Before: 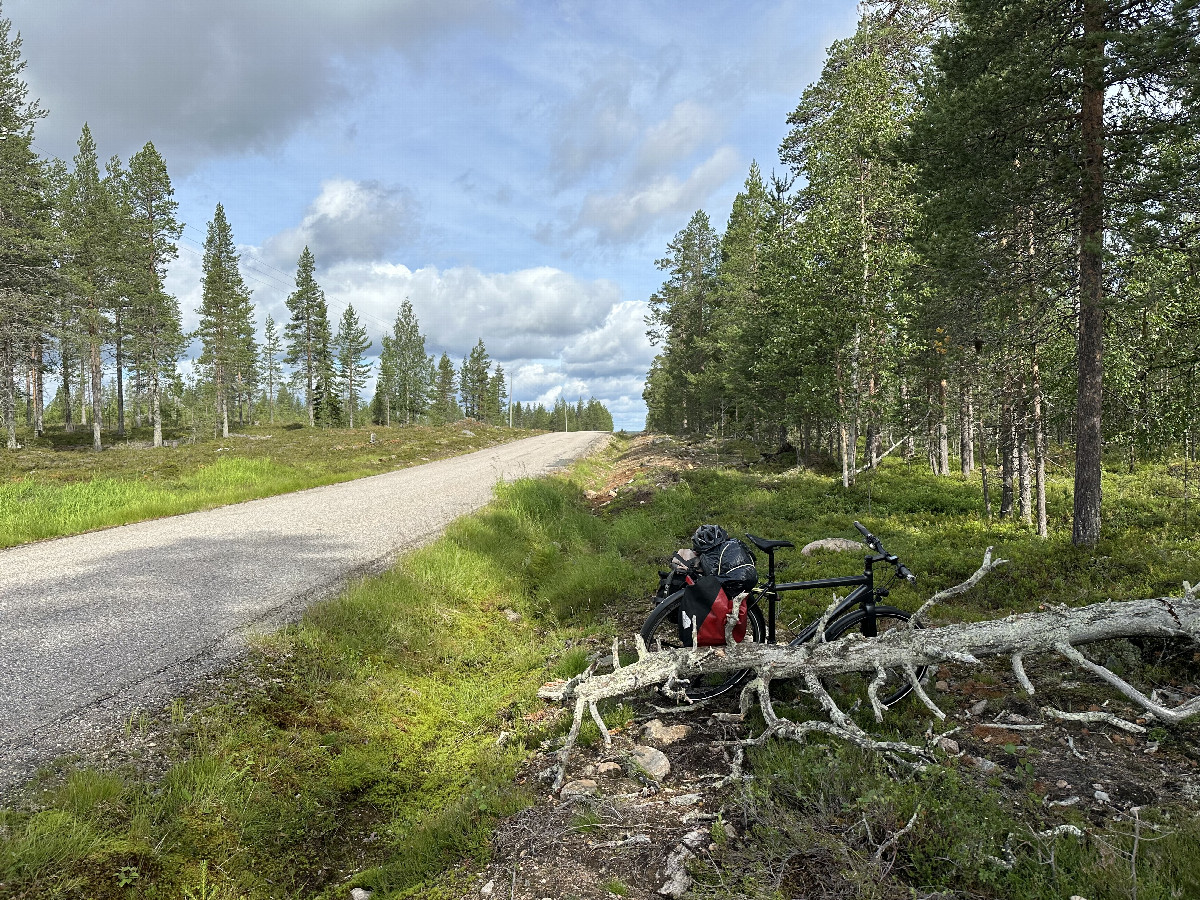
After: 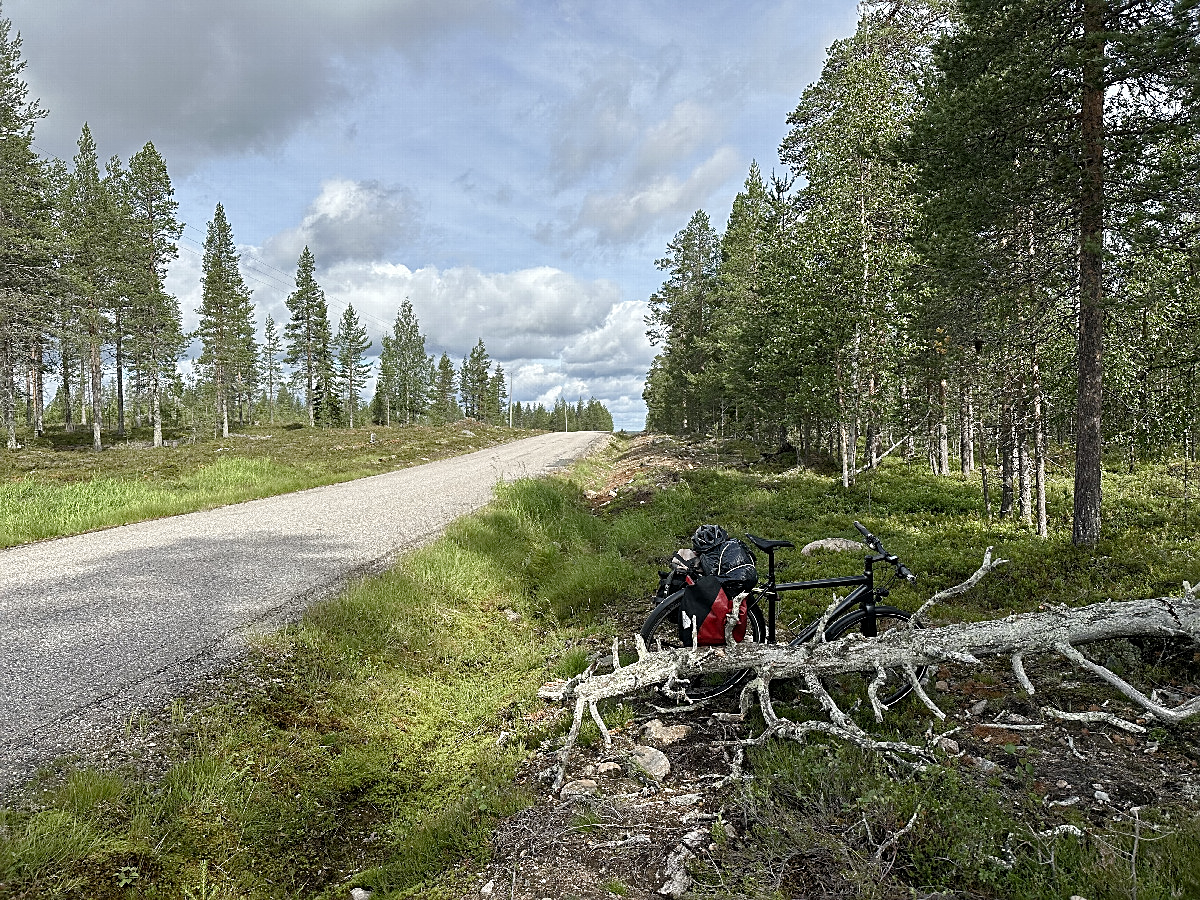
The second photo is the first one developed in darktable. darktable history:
sharpen: amount 0.499
color balance rgb: power › luminance -3.748%, power › hue 143.95°, perceptual saturation grading › global saturation -0.104%, perceptual saturation grading › highlights -30.225%, perceptual saturation grading › shadows 19.503%
